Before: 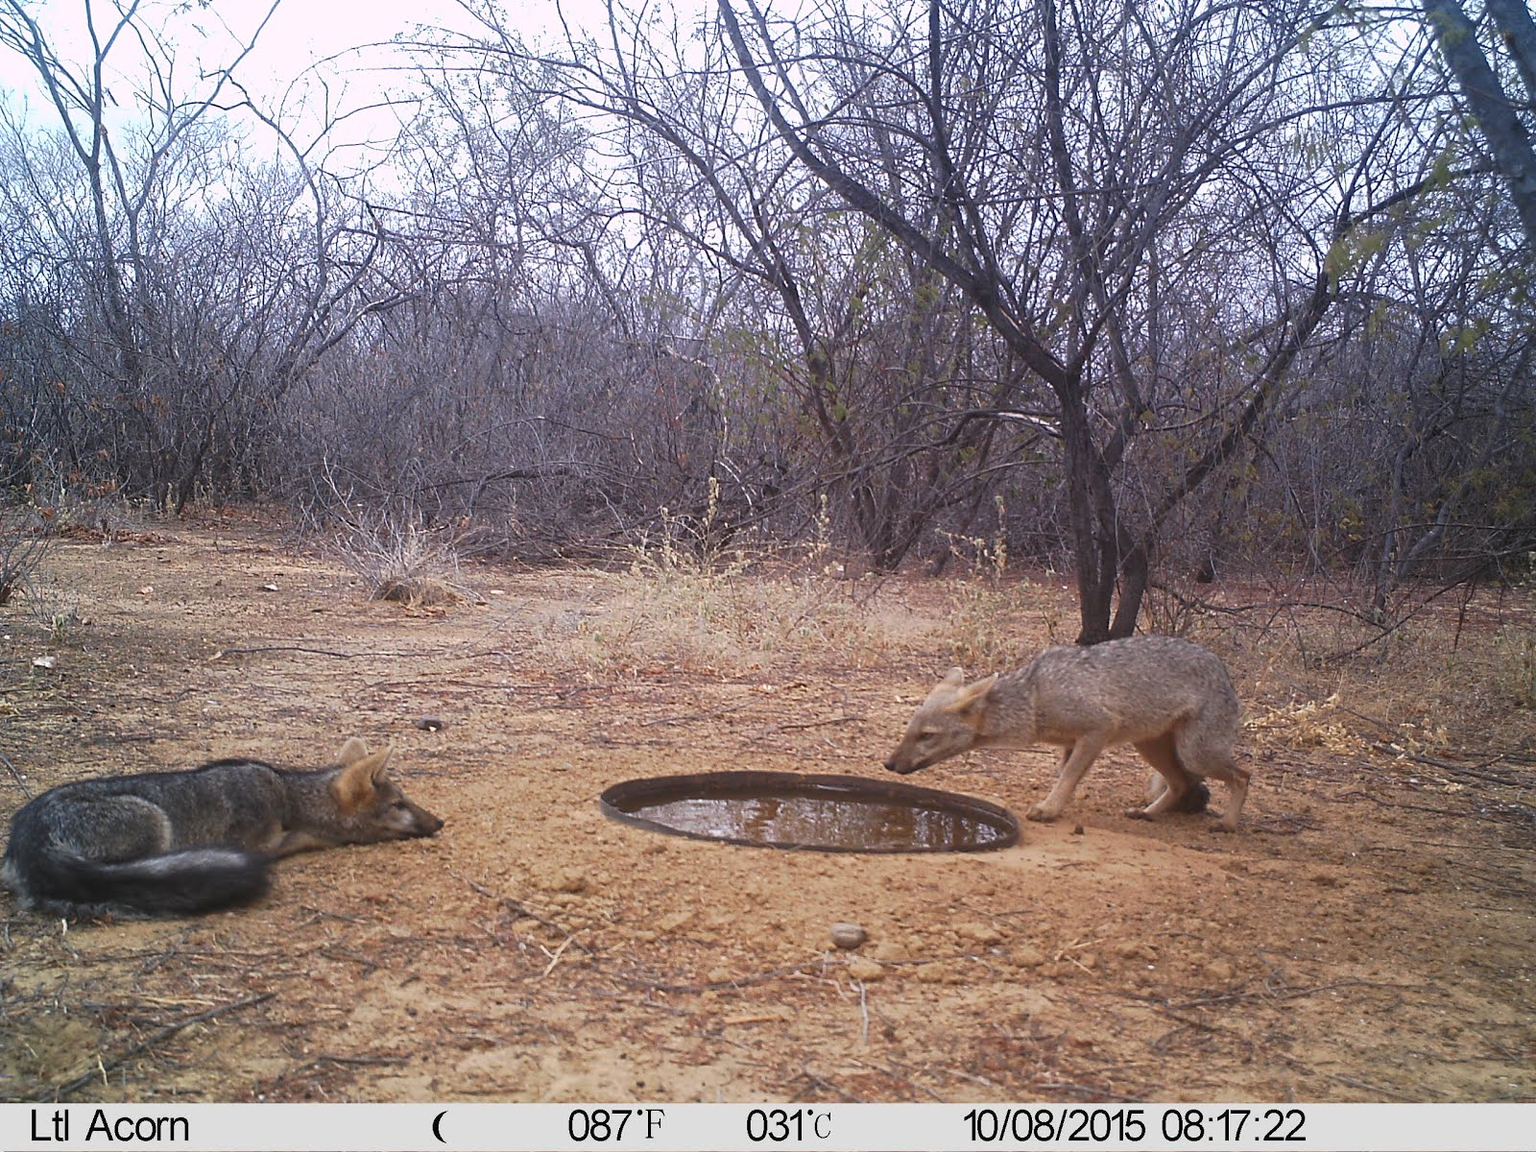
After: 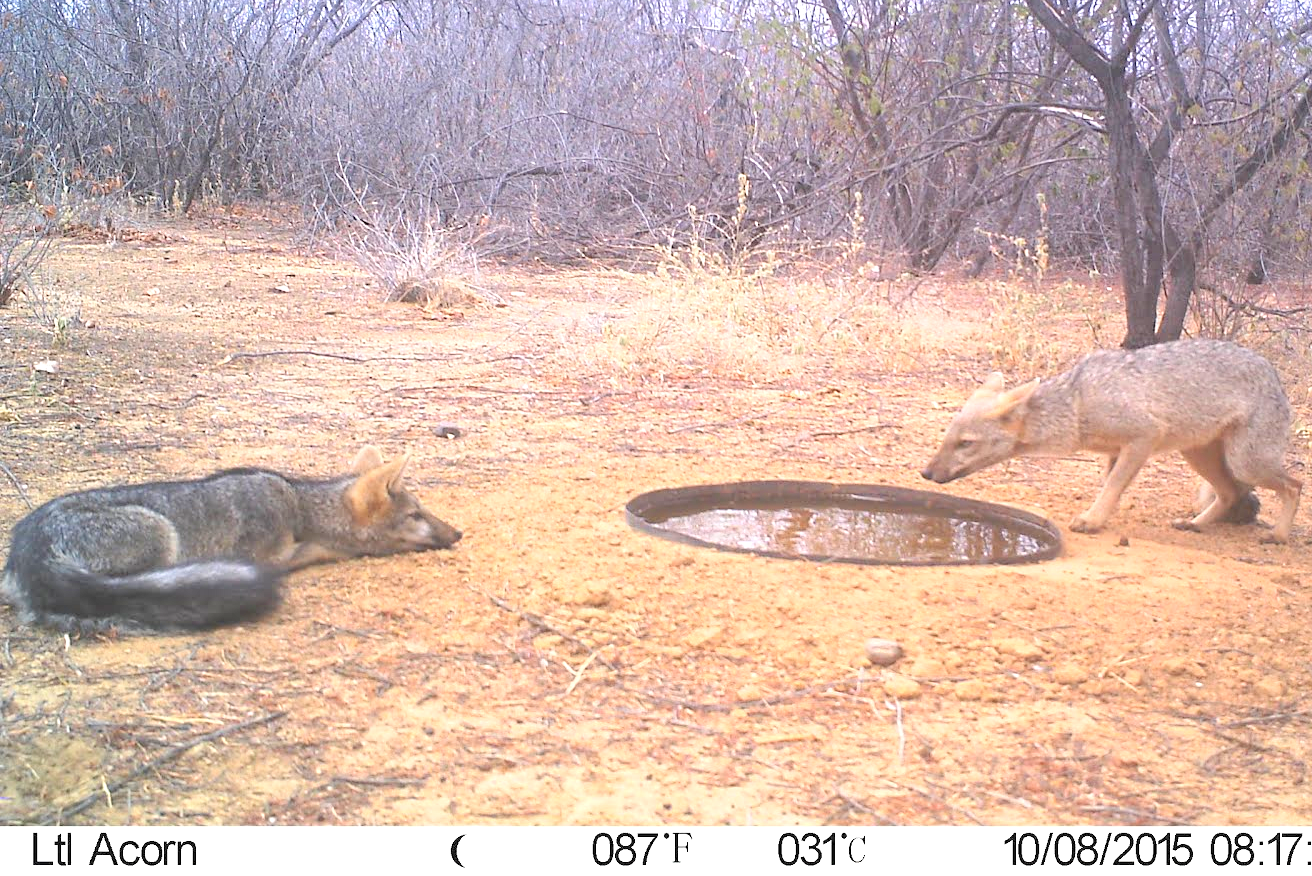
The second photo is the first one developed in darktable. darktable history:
contrast brightness saturation: contrast 0.1, brightness 0.309, saturation 0.144
exposure: black level correction 0.001, exposure 0.966 EV, compensate highlight preservation false
crop: top 26.944%, right 17.956%
